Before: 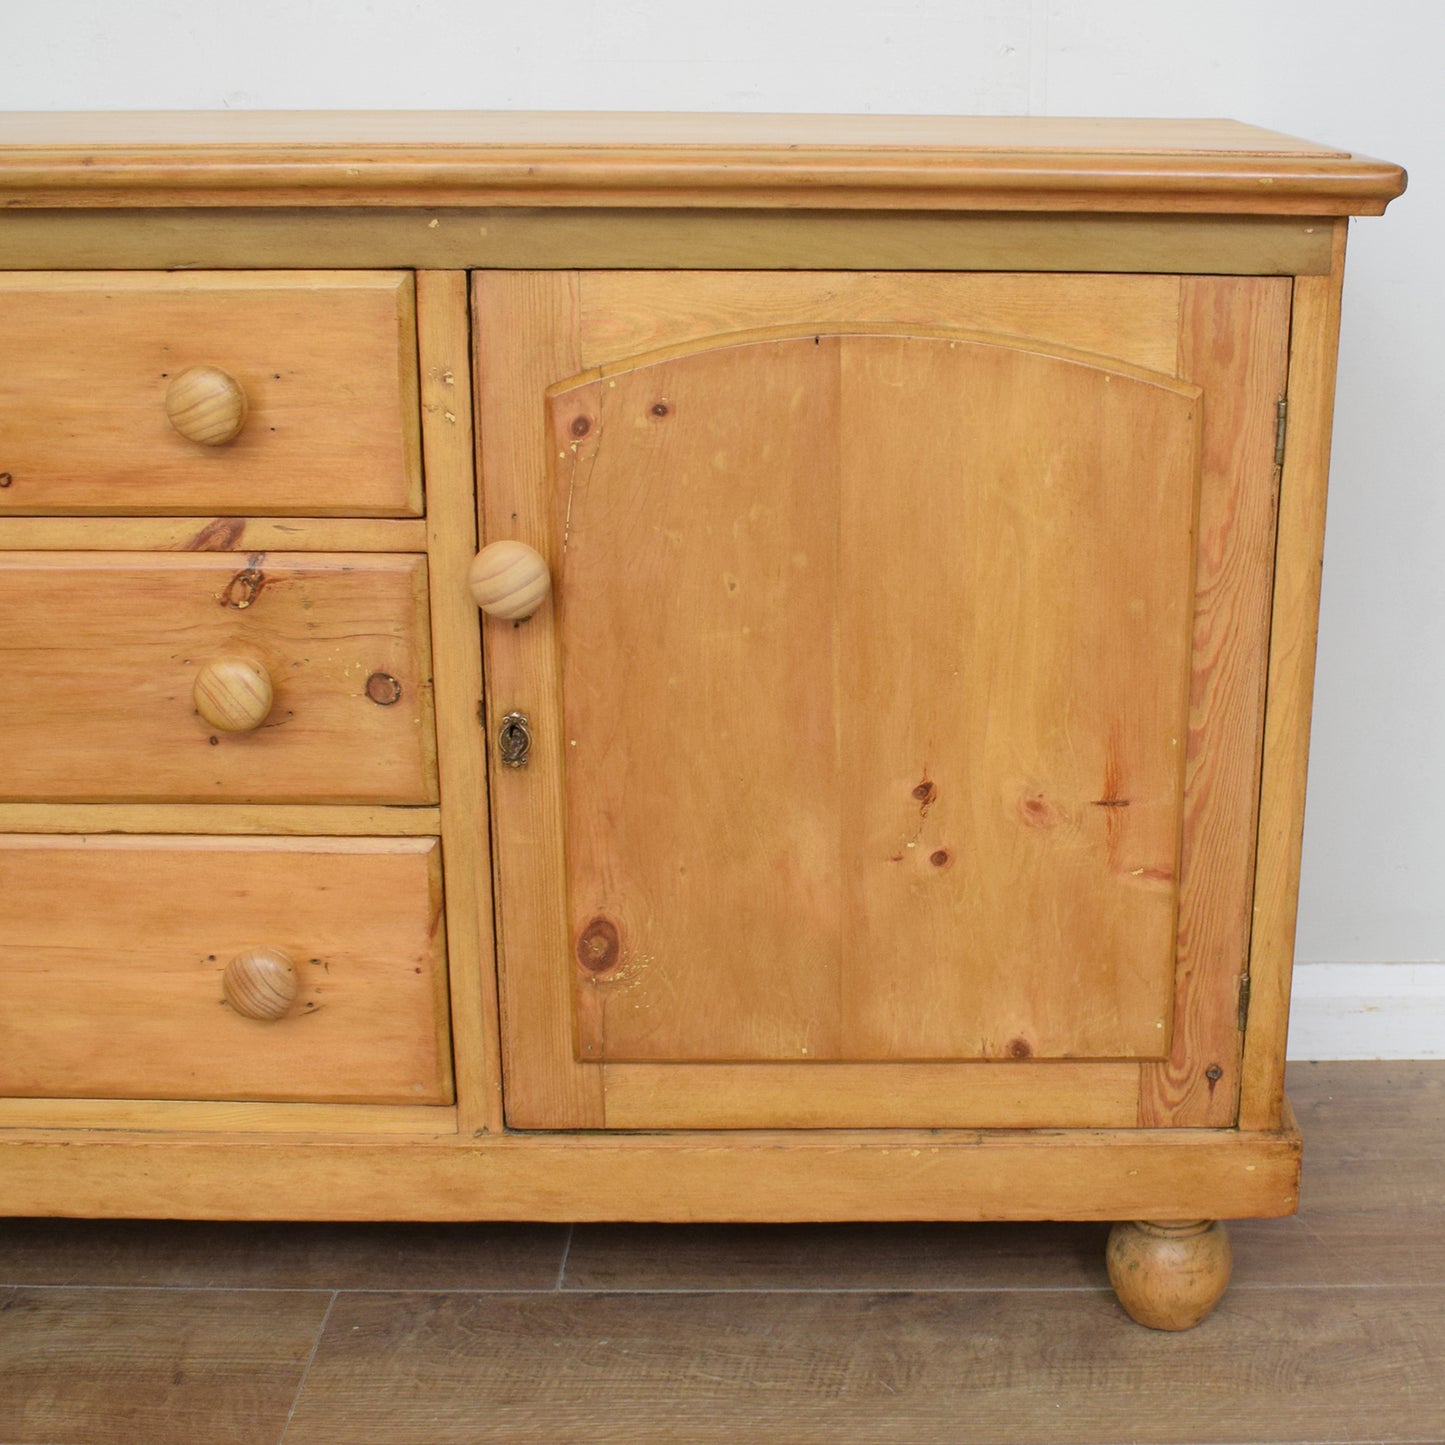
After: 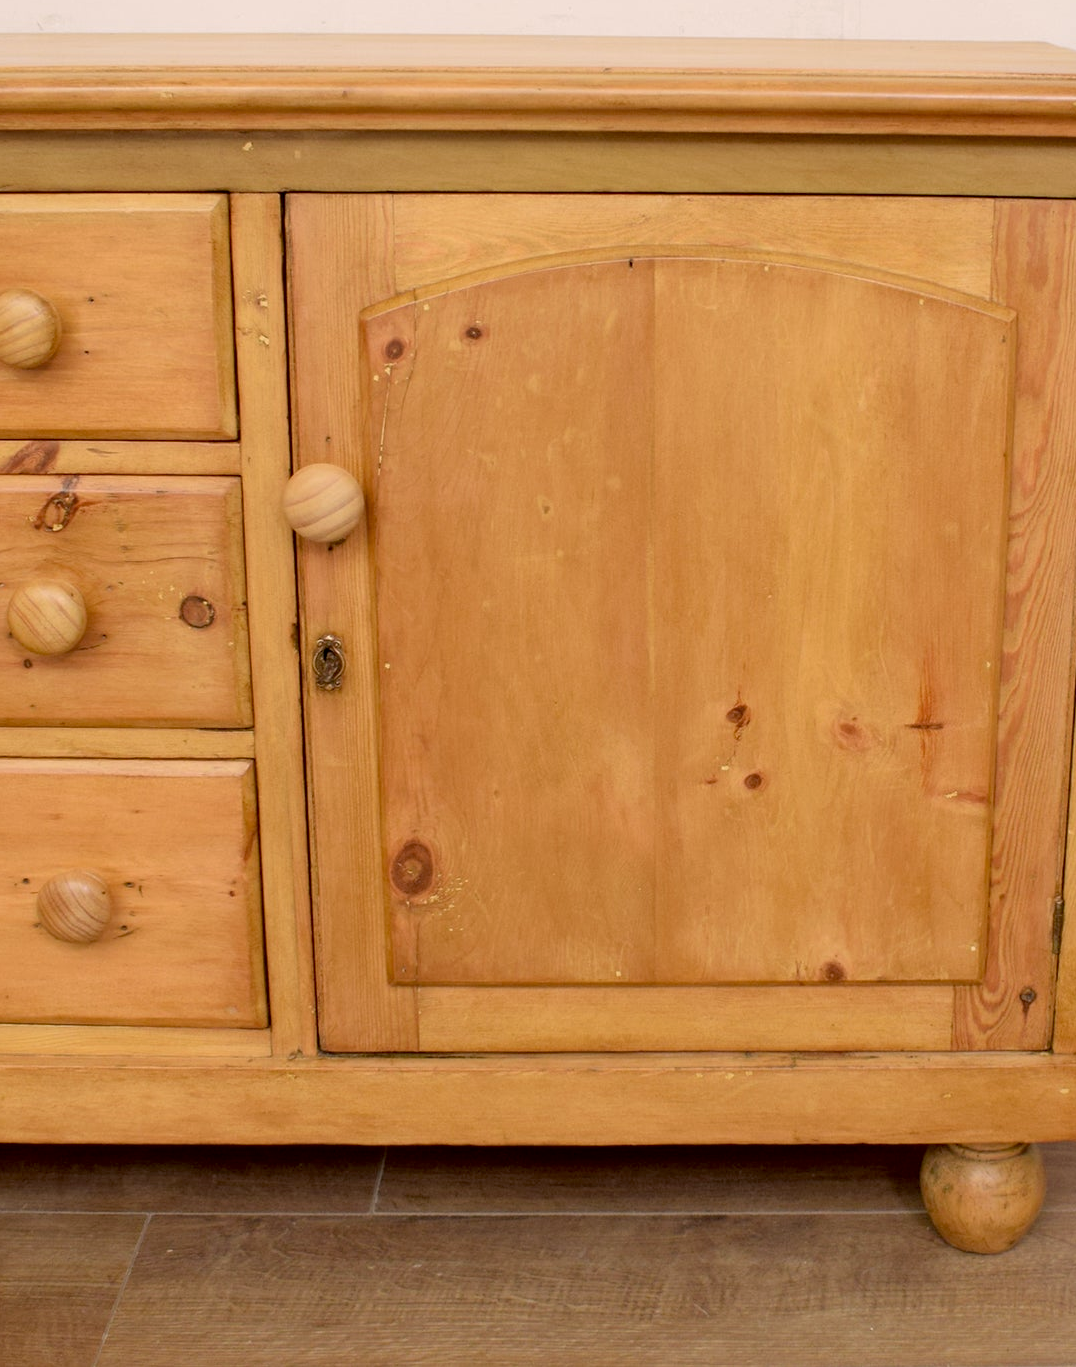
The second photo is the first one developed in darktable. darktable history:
crop and rotate: left 12.927%, top 5.392%, right 12.59%
color correction: highlights a* 6.35, highlights b* 7.53, shadows a* 5.35, shadows b* 7.55, saturation 0.901
exposure: black level correction 0.011, compensate highlight preservation false
